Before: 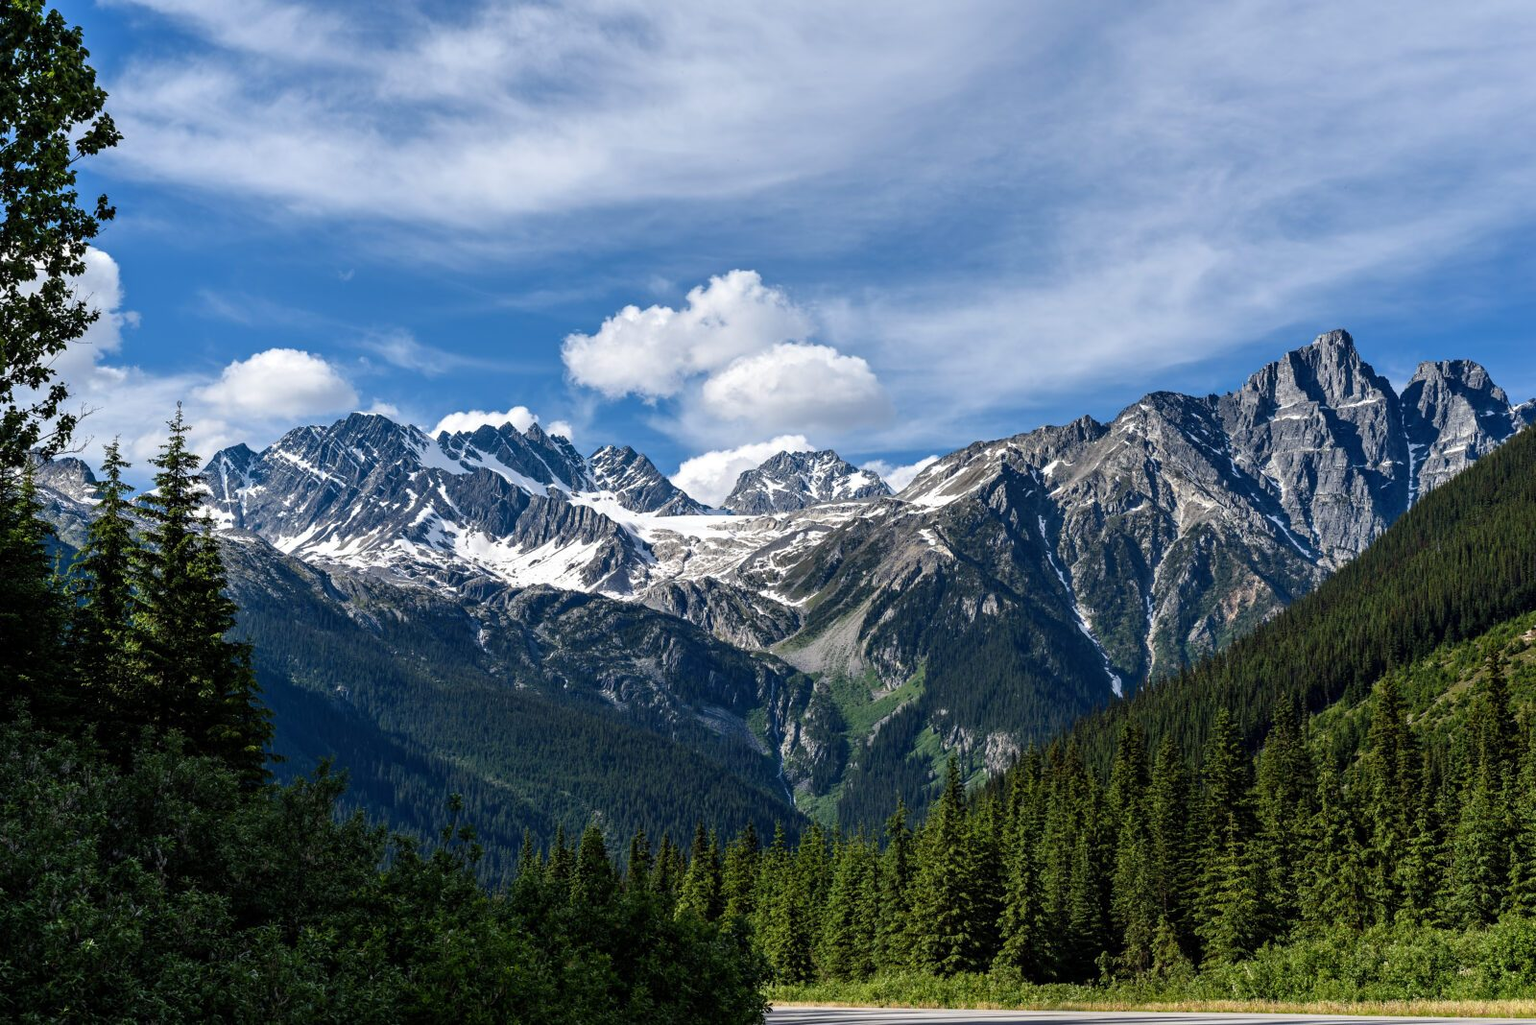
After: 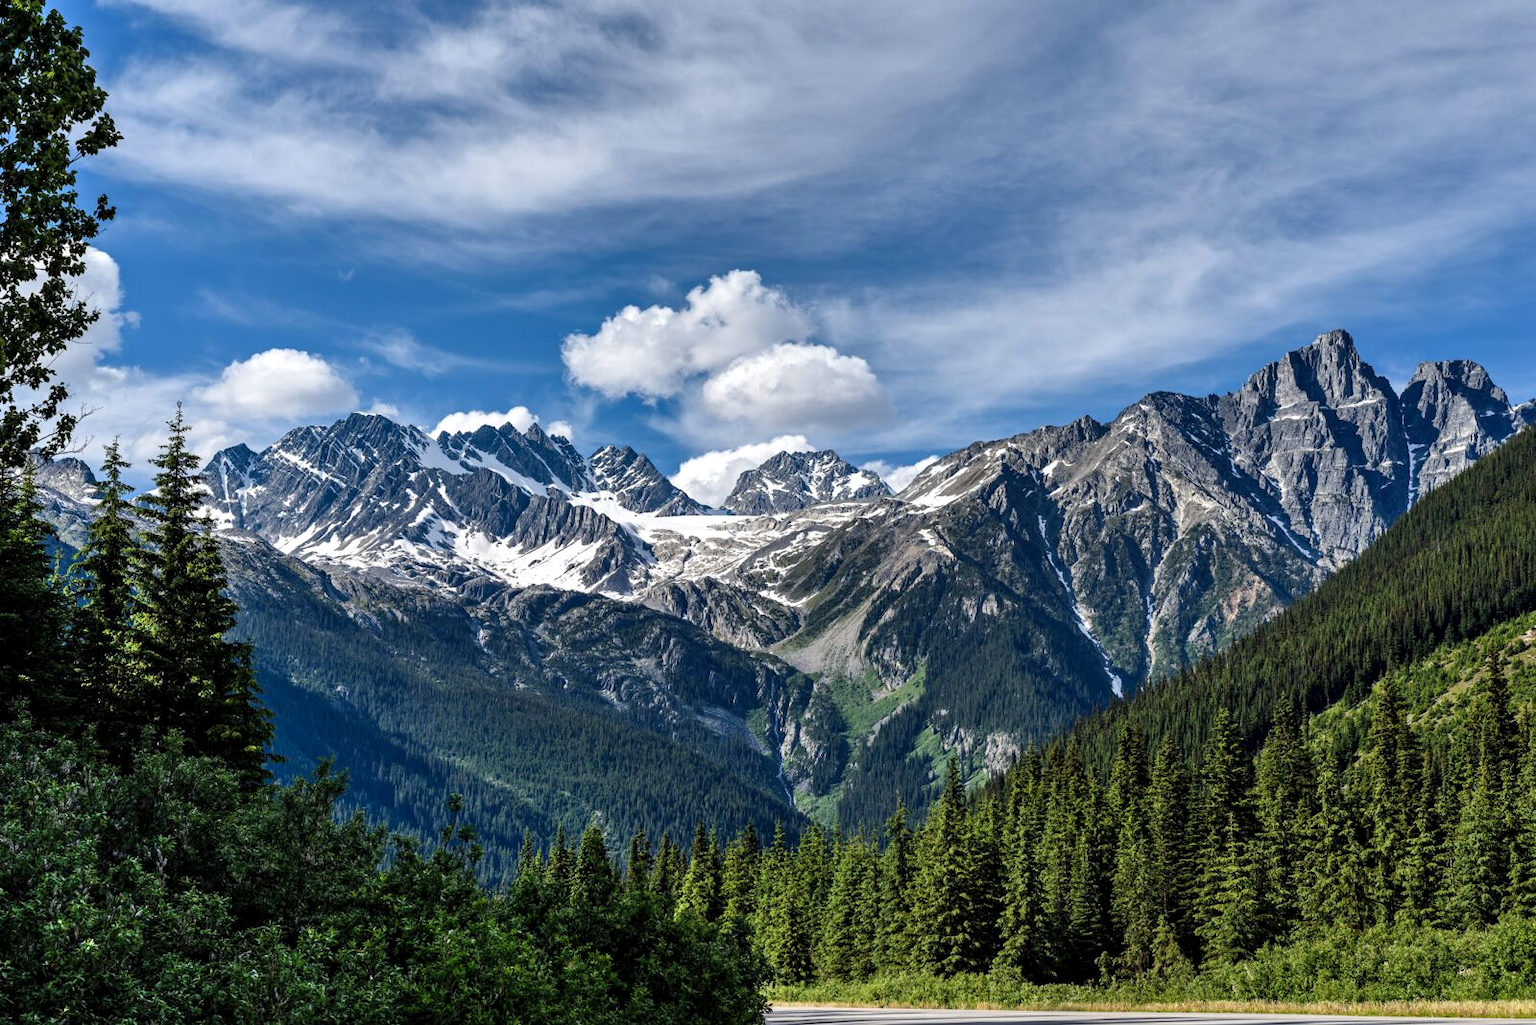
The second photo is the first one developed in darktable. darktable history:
shadows and highlights: radius 101.86, shadows 50.37, highlights -64.01, soften with gaussian
local contrast: highlights 102%, shadows 100%, detail 119%, midtone range 0.2
